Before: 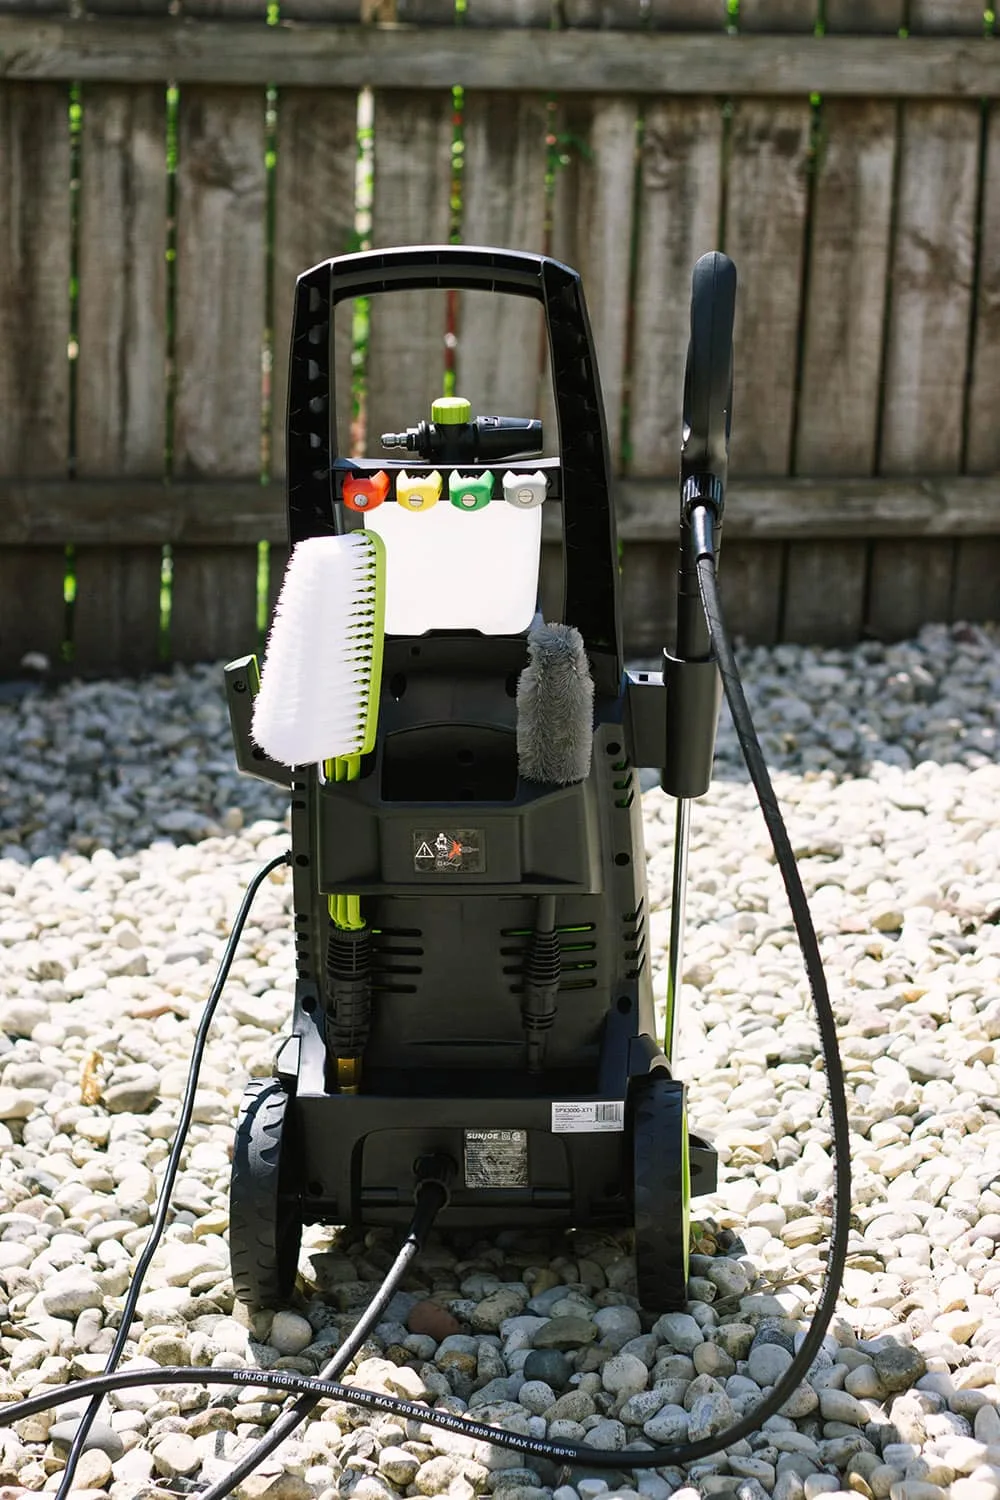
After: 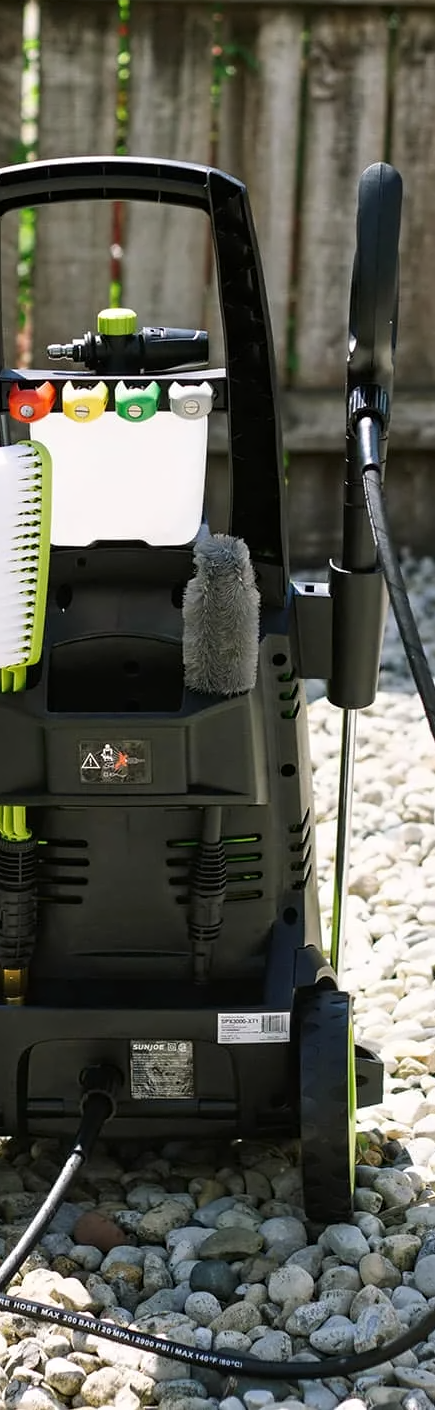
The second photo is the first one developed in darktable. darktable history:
contrast equalizer: octaves 7, y [[0.5, 0.542, 0.583, 0.625, 0.667, 0.708], [0.5 ×6], [0.5 ×6], [0, 0.033, 0.067, 0.1, 0.133, 0.167], [0, 0.05, 0.1, 0.15, 0.2, 0.25]], mix 0.148
crop: left 33.413%, top 5.949%, right 22.997%
